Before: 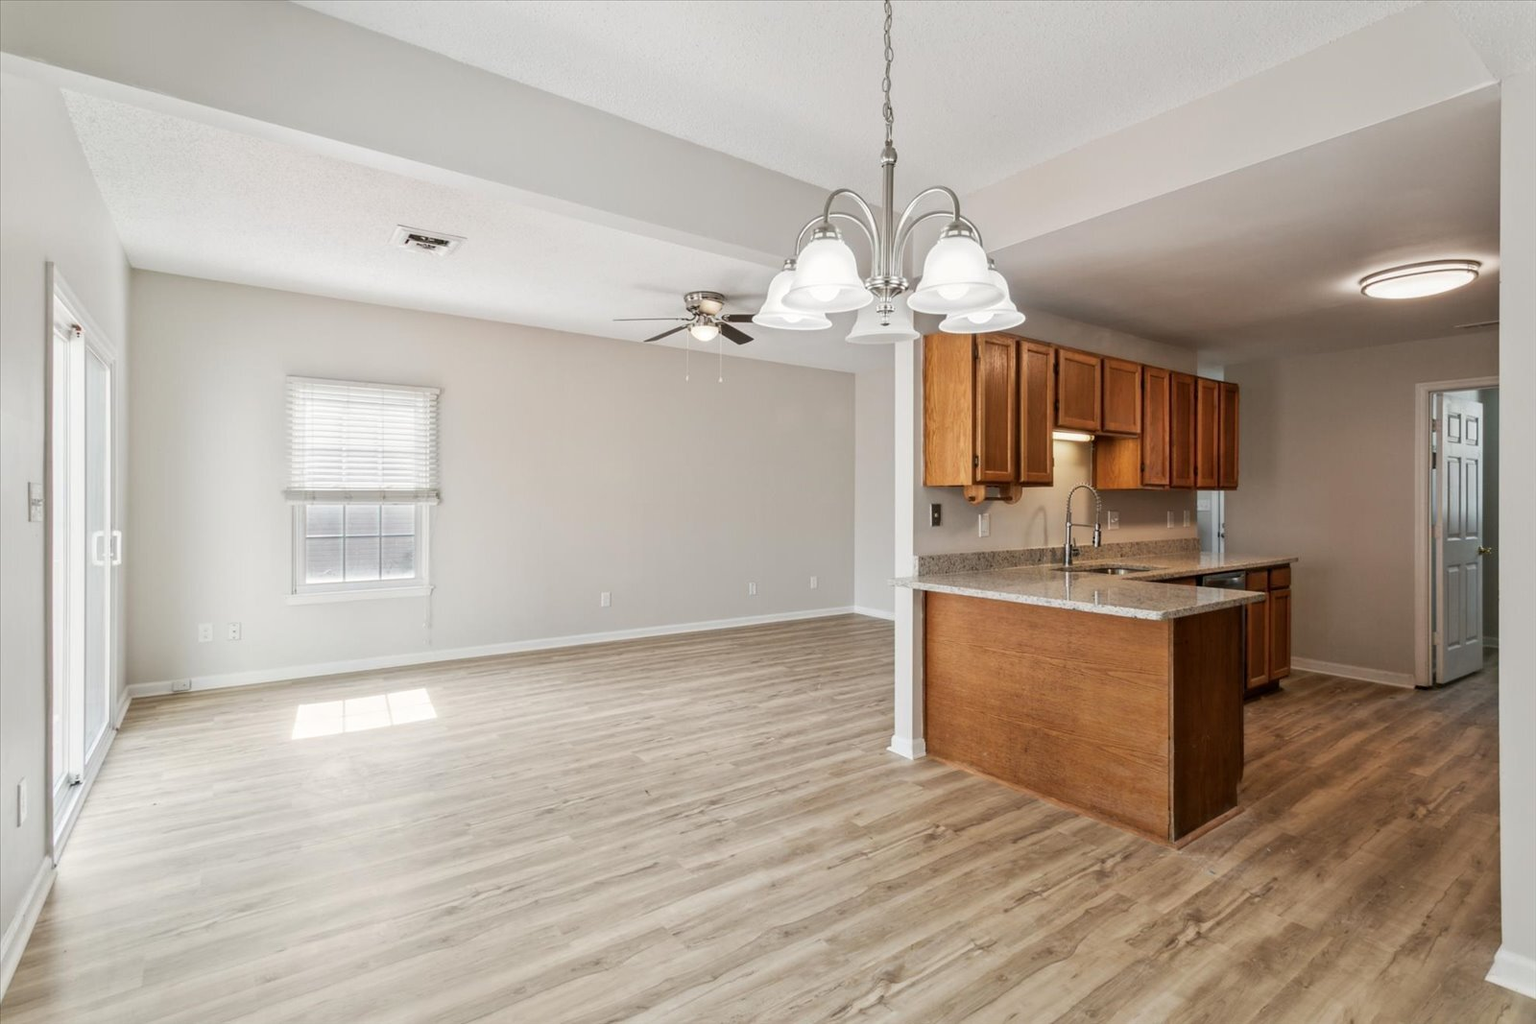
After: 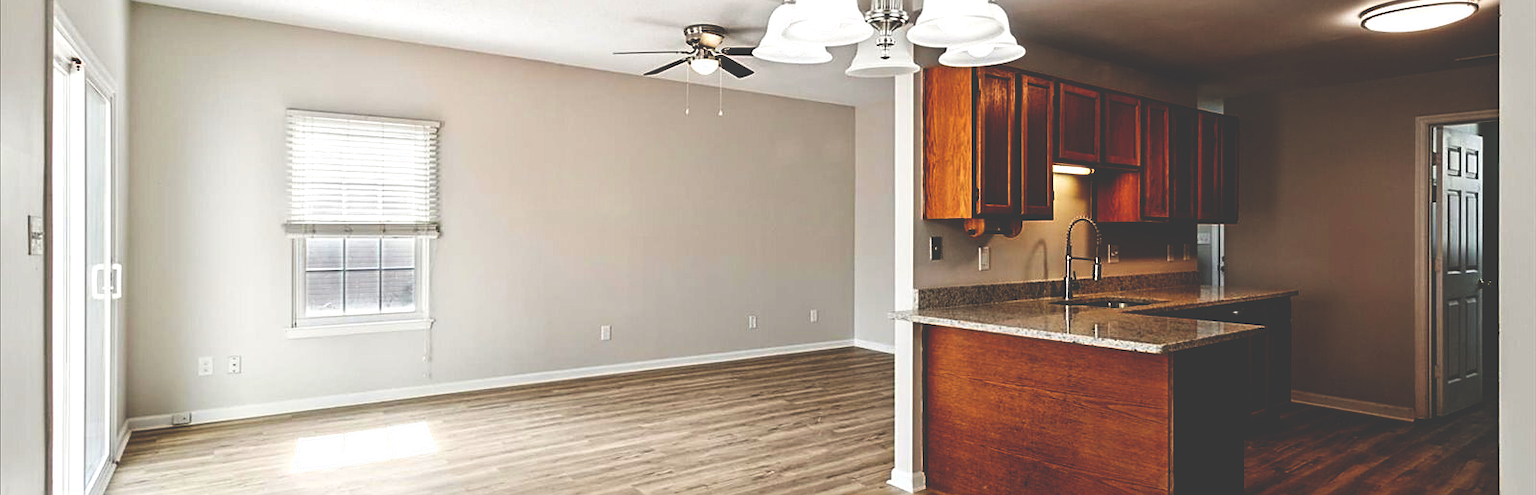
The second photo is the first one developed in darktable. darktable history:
sharpen: on, module defaults
crop and rotate: top 26.056%, bottom 25.543%
base curve: curves: ch0 [(0, 0.036) (0.083, 0.04) (0.804, 1)], preserve colors none
